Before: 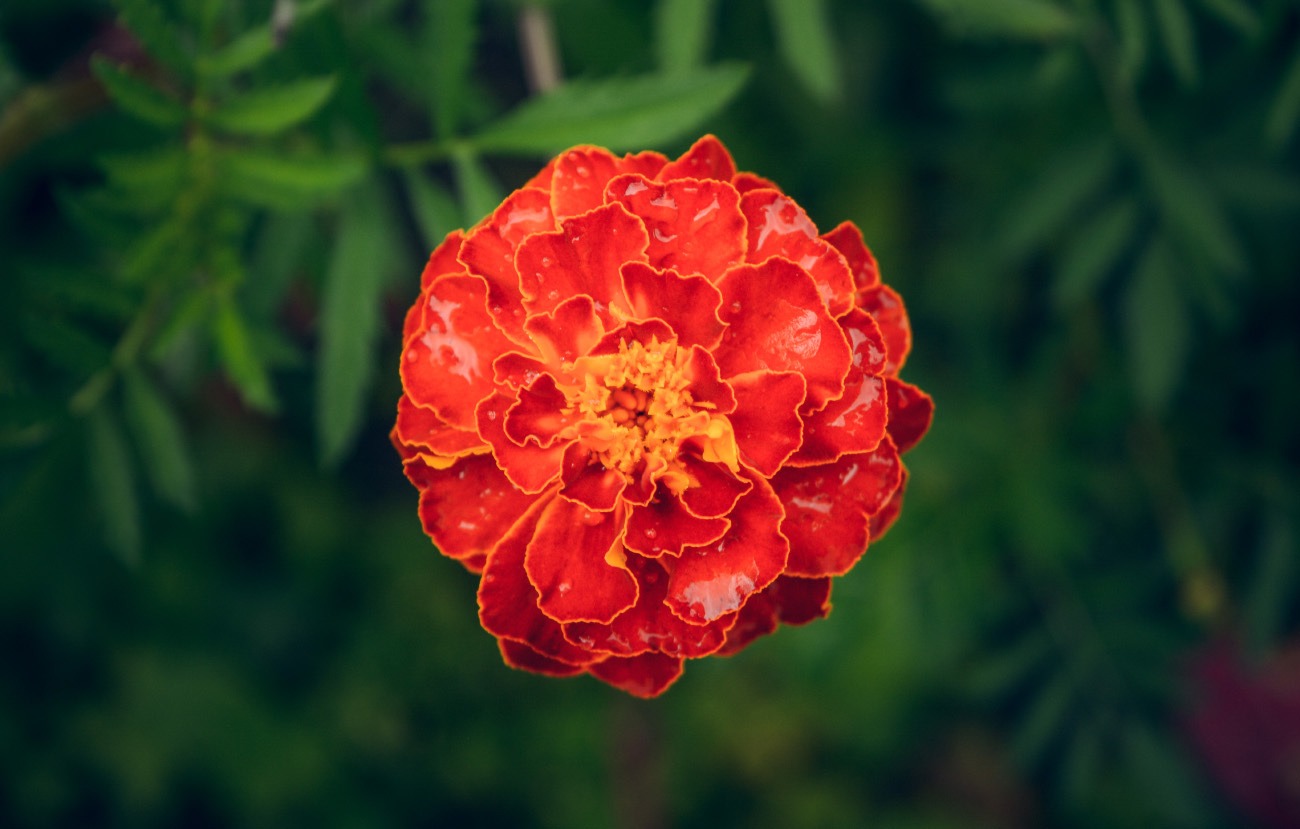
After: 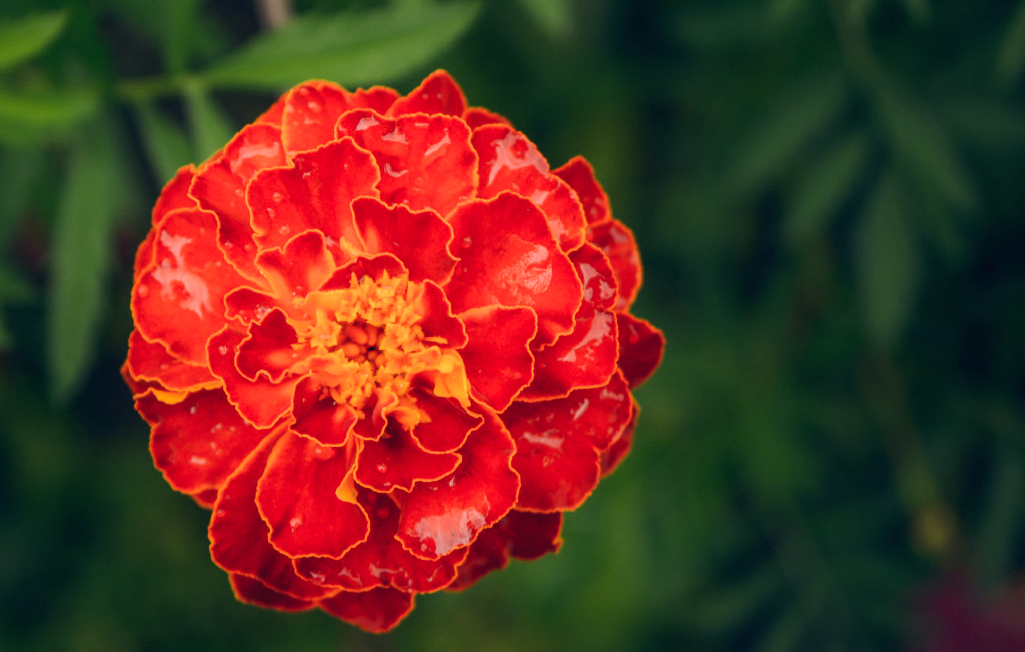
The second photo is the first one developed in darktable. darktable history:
crop and rotate: left 20.74%, top 7.912%, right 0.375%, bottom 13.378%
color correction: highlights a* 7.34, highlights b* 4.37
